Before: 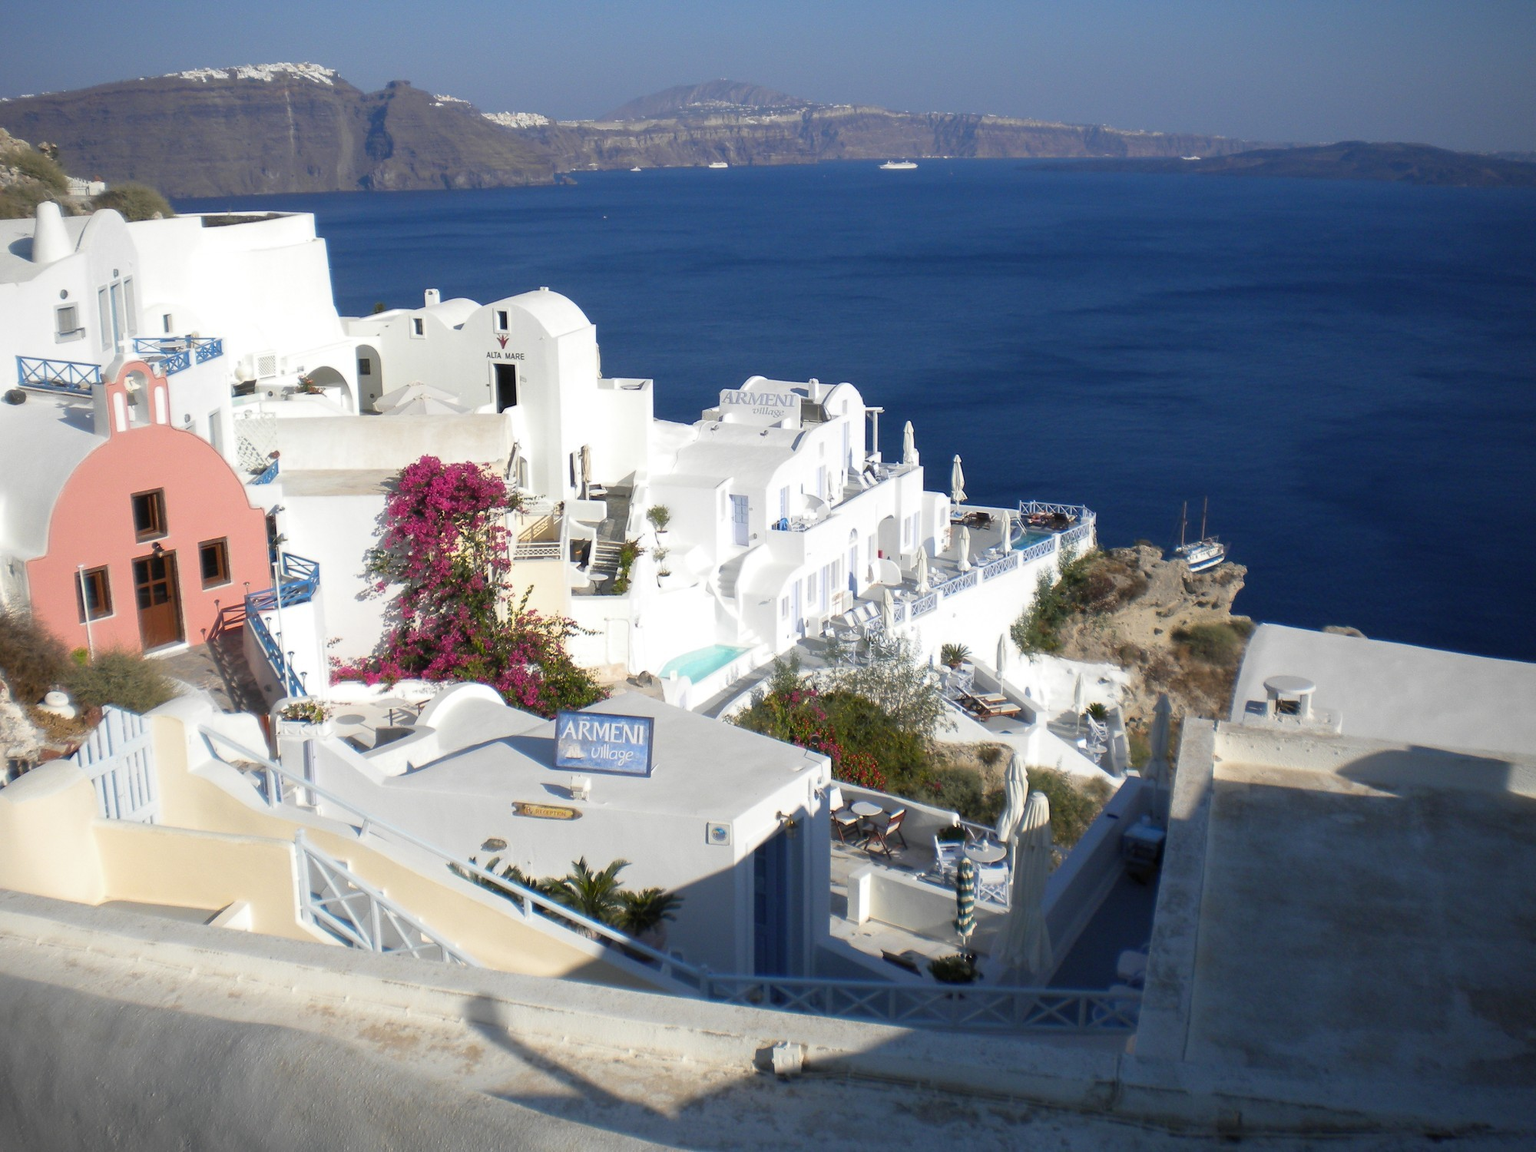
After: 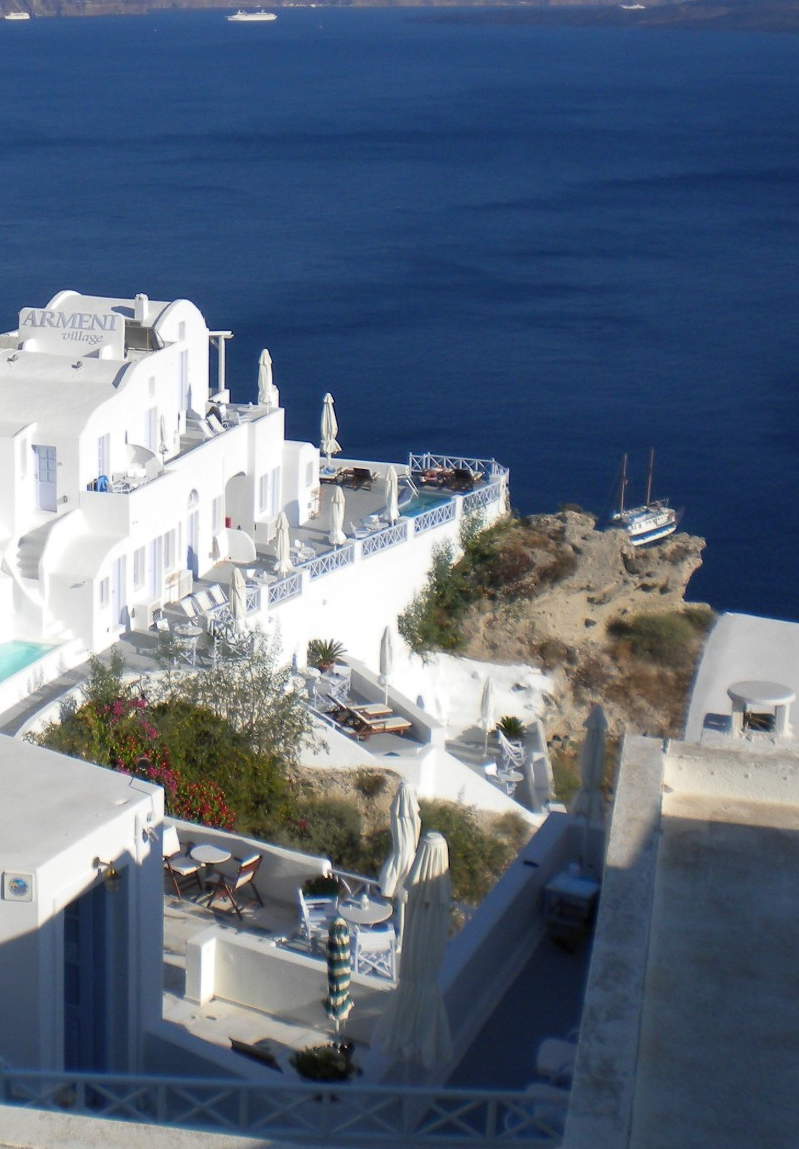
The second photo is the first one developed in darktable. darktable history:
crop: left 45.922%, top 13.293%, right 14.123%, bottom 10.046%
